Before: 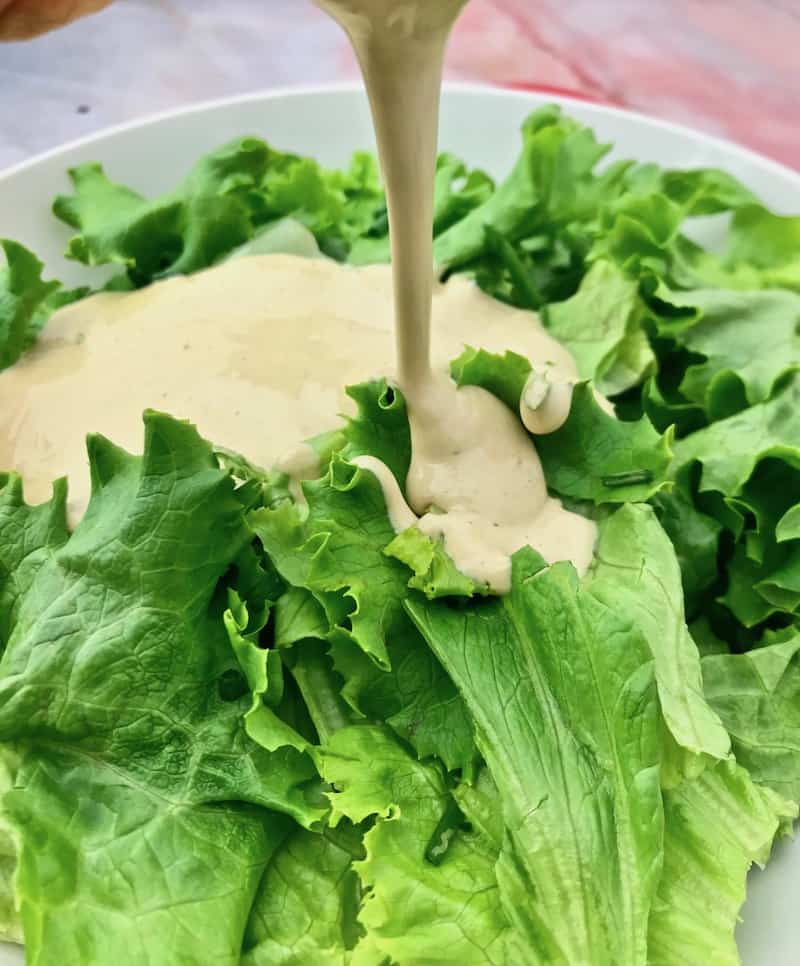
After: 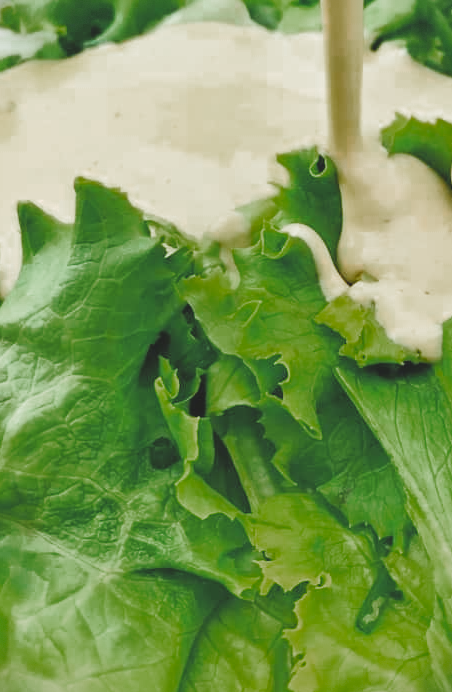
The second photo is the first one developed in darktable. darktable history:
vignetting: fall-off start 100.81%, brightness -0.293, dithering 8-bit output
contrast brightness saturation: contrast 0.069, brightness 0.172, saturation 0.403
crop: left 8.691%, top 24.12%, right 34.705%, bottom 4.187%
base curve: curves: ch0 [(0, 0) (0.032, 0.025) (0.121, 0.166) (0.206, 0.329) (0.605, 0.79) (1, 1)], preserve colors none
exposure: black level correction -0.009, exposure 0.069 EV, compensate highlight preservation false
color zones: curves: ch0 [(0, 0.48) (0.209, 0.398) (0.305, 0.332) (0.429, 0.493) (0.571, 0.5) (0.714, 0.5) (0.857, 0.5) (1, 0.48)]; ch1 [(0, 0.736) (0.143, 0.625) (0.225, 0.371) (0.429, 0.256) (0.571, 0.241) (0.714, 0.213) (0.857, 0.48) (1, 0.736)]; ch2 [(0, 0.448) (0.143, 0.498) (0.286, 0.5) (0.429, 0.5) (0.571, 0.5) (0.714, 0.5) (0.857, 0.5) (1, 0.448)]
